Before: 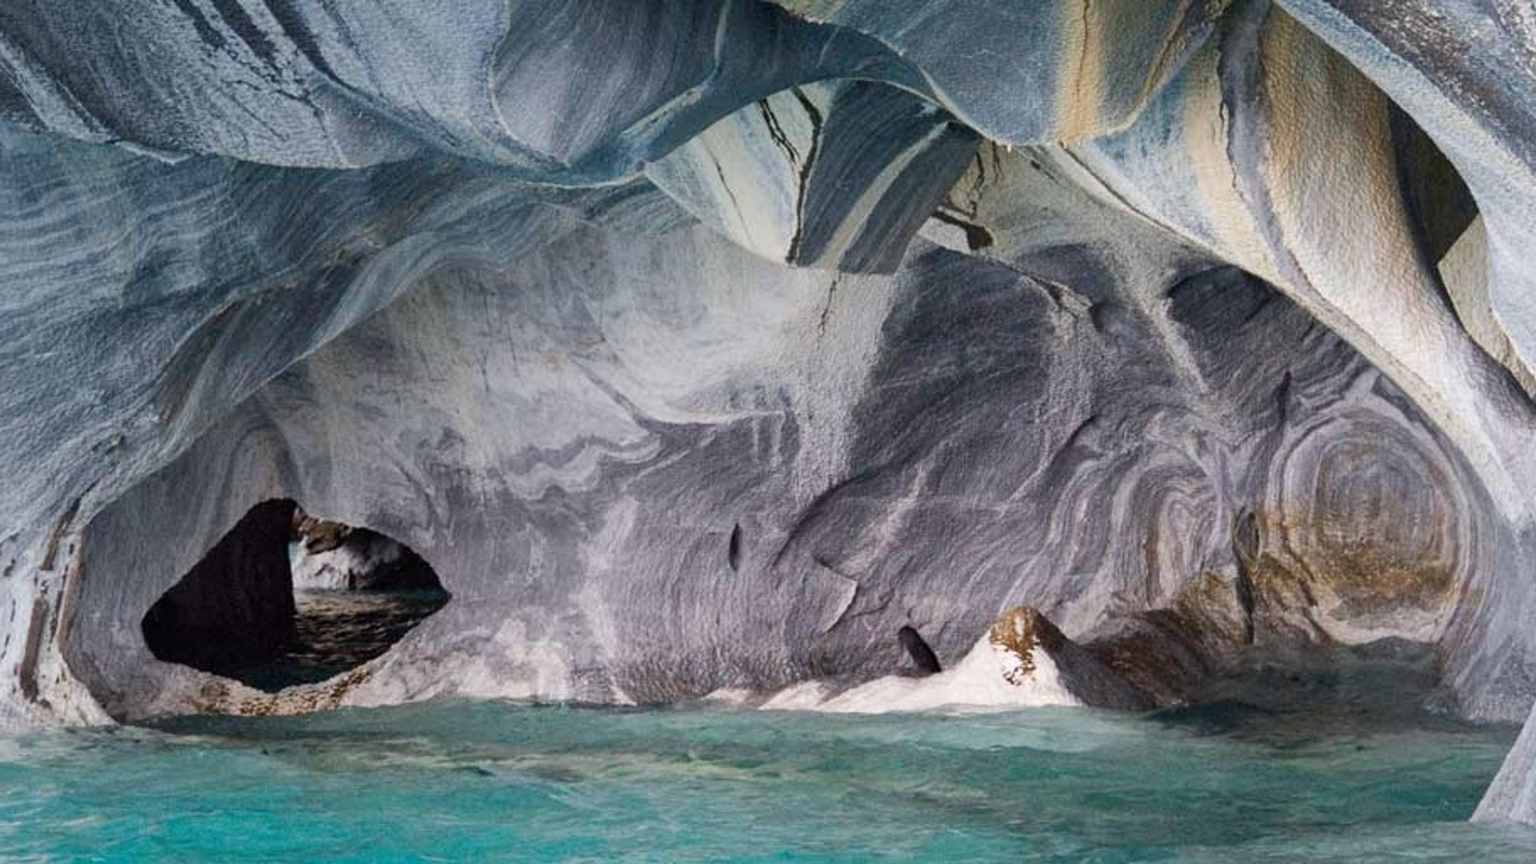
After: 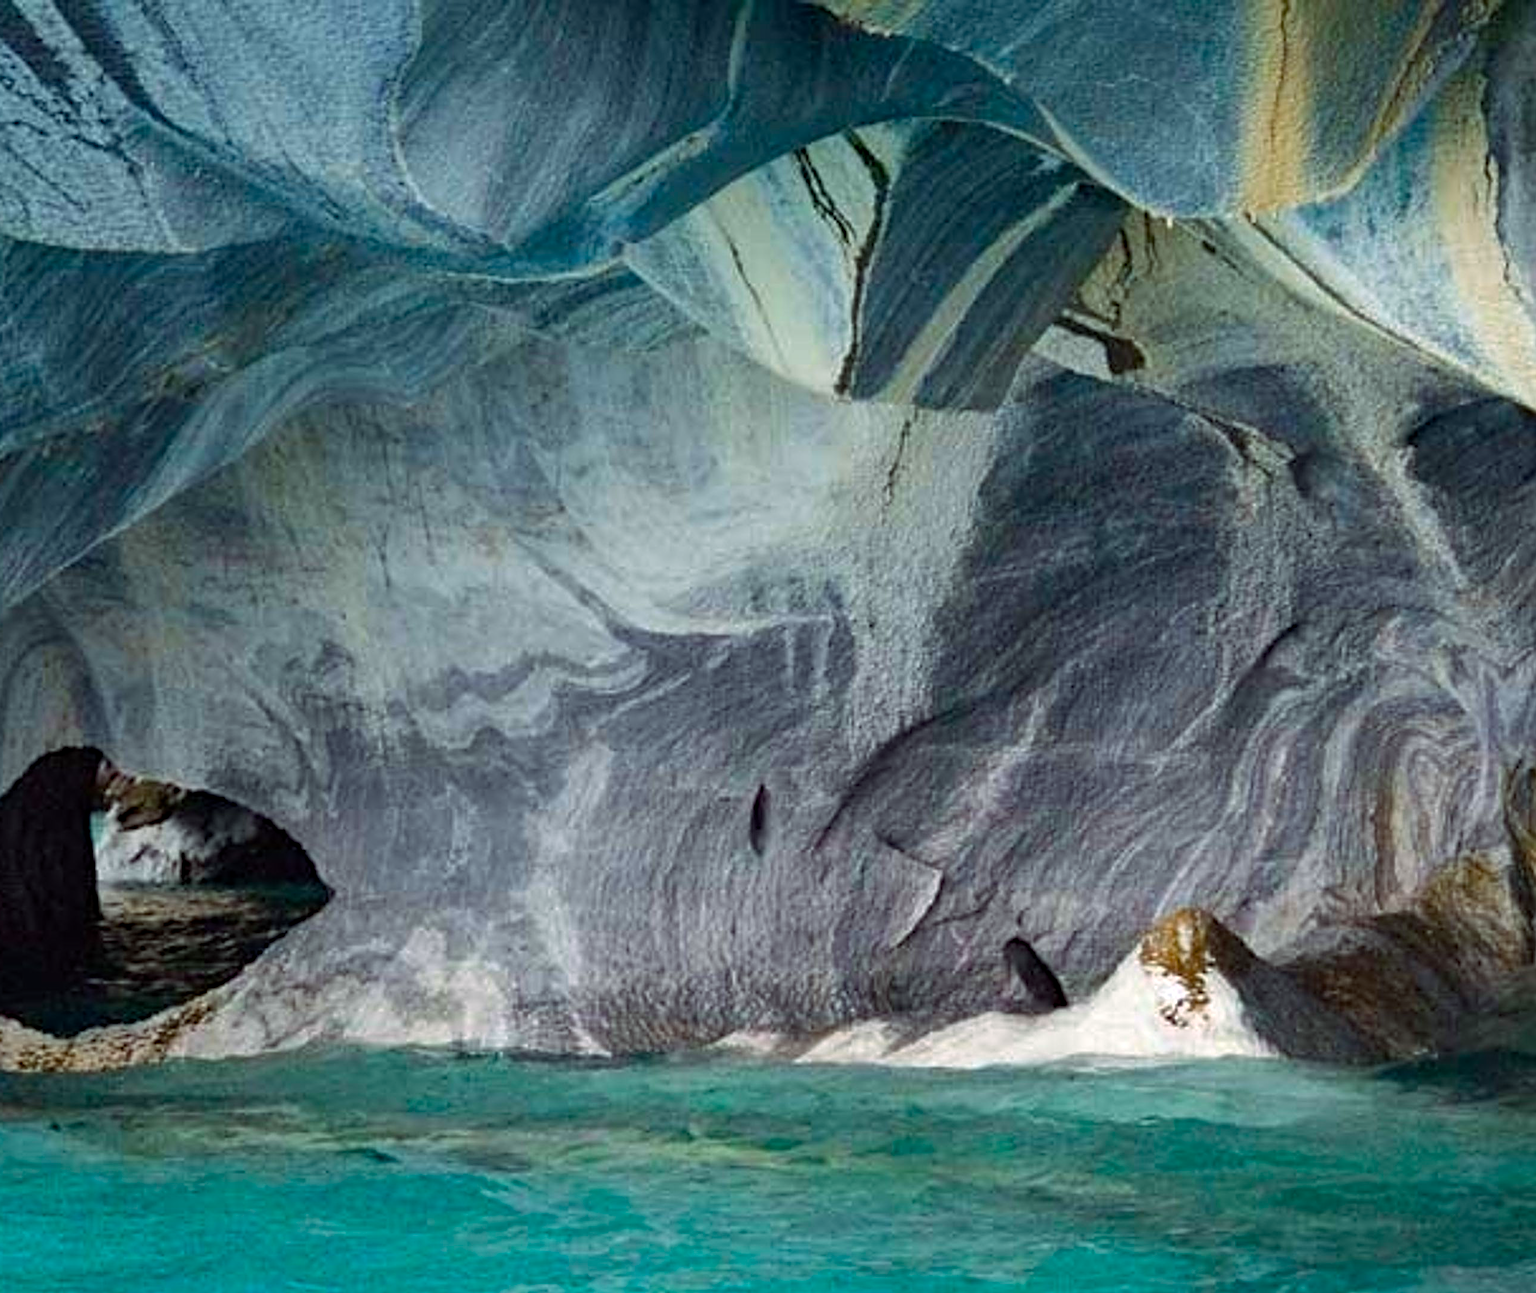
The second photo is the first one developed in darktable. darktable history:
haze removal: compatibility mode true, adaptive false
crop and rotate: left 14.878%, right 18.347%
color balance rgb: shadows lift › luminance -7.778%, shadows lift › chroma 2.173%, shadows lift › hue 165.48°, shadows fall-off 298.38%, white fulcrum 1.98 EV, highlights fall-off 299.102%, perceptual saturation grading › global saturation 19.976%, mask middle-gray fulcrum 99.969%, global vibrance 20%, contrast gray fulcrum 38.383%
sharpen: on, module defaults
